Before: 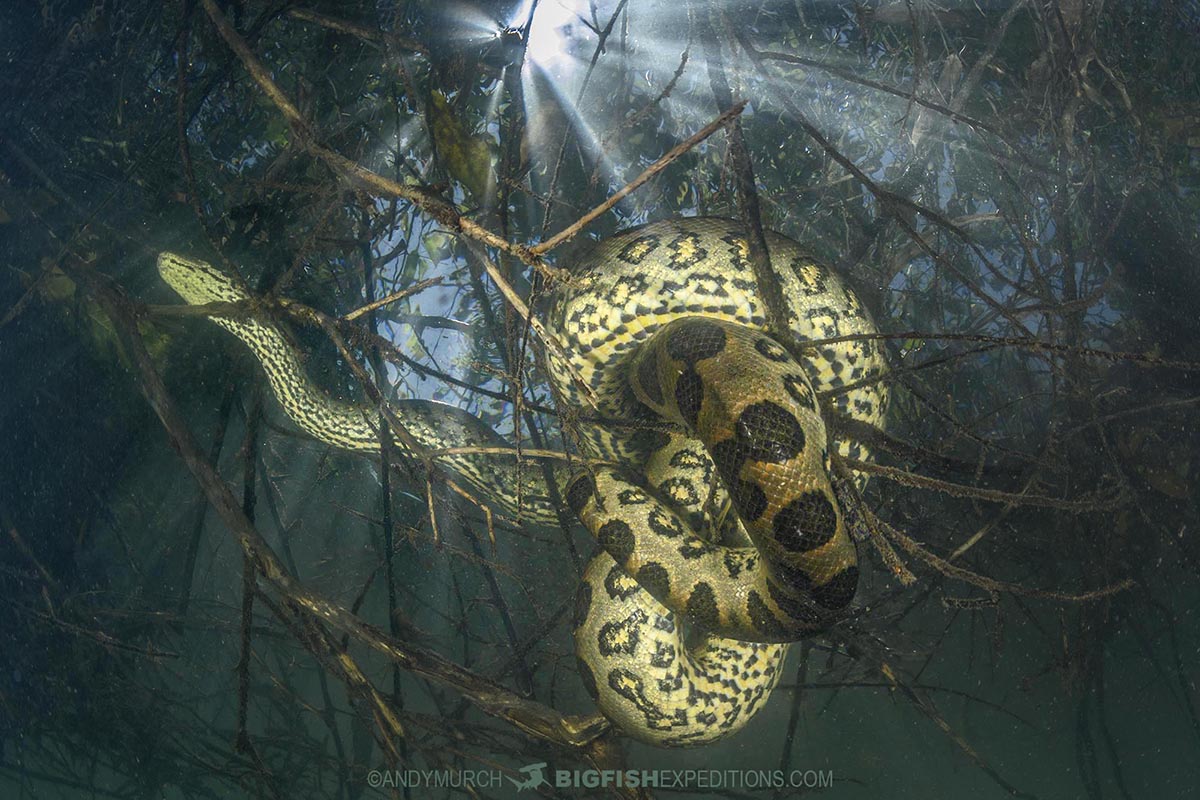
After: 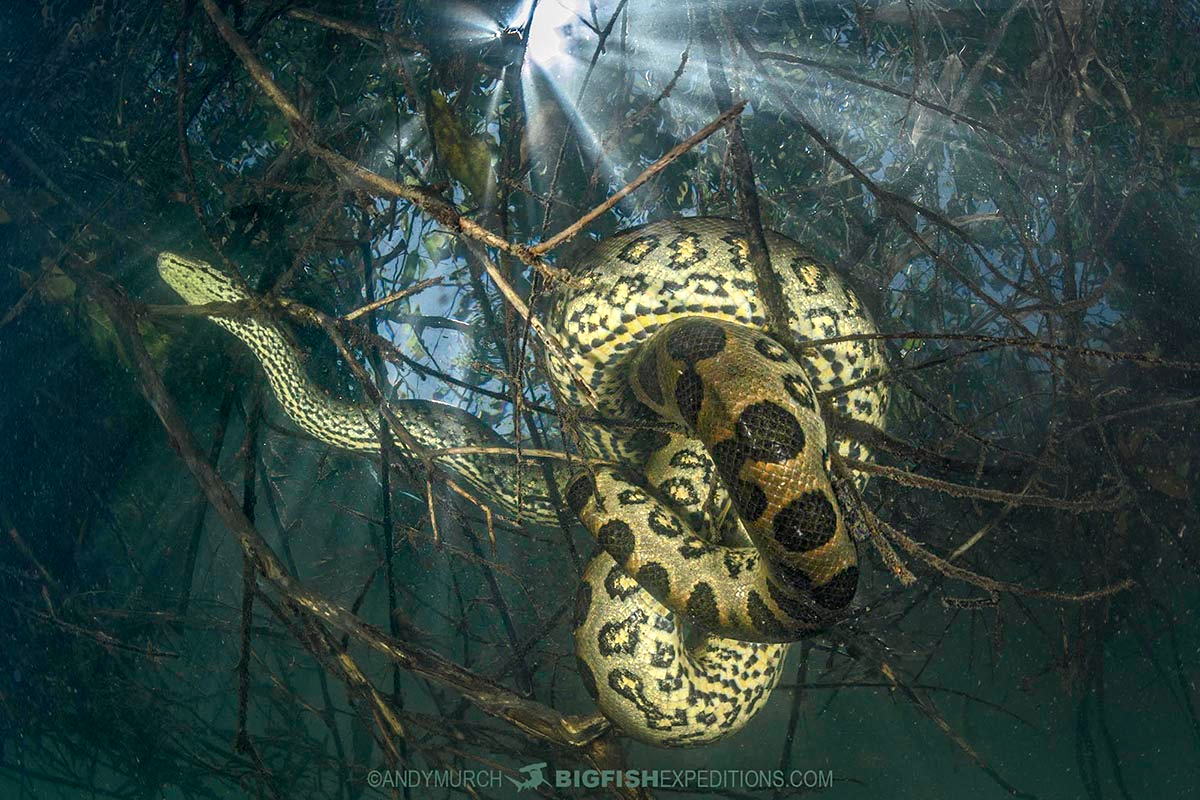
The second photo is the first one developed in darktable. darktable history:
contrast equalizer: octaves 7, y [[0.5, 0.542, 0.583, 0.625, 0.667, 0.708], [0.5 ×6], [0.5 ×6], [0 ×6], [0 ×6]], mix 0.31
shadows and highlights: shadows 3.97, highlights -17.49, soften with gaussian
